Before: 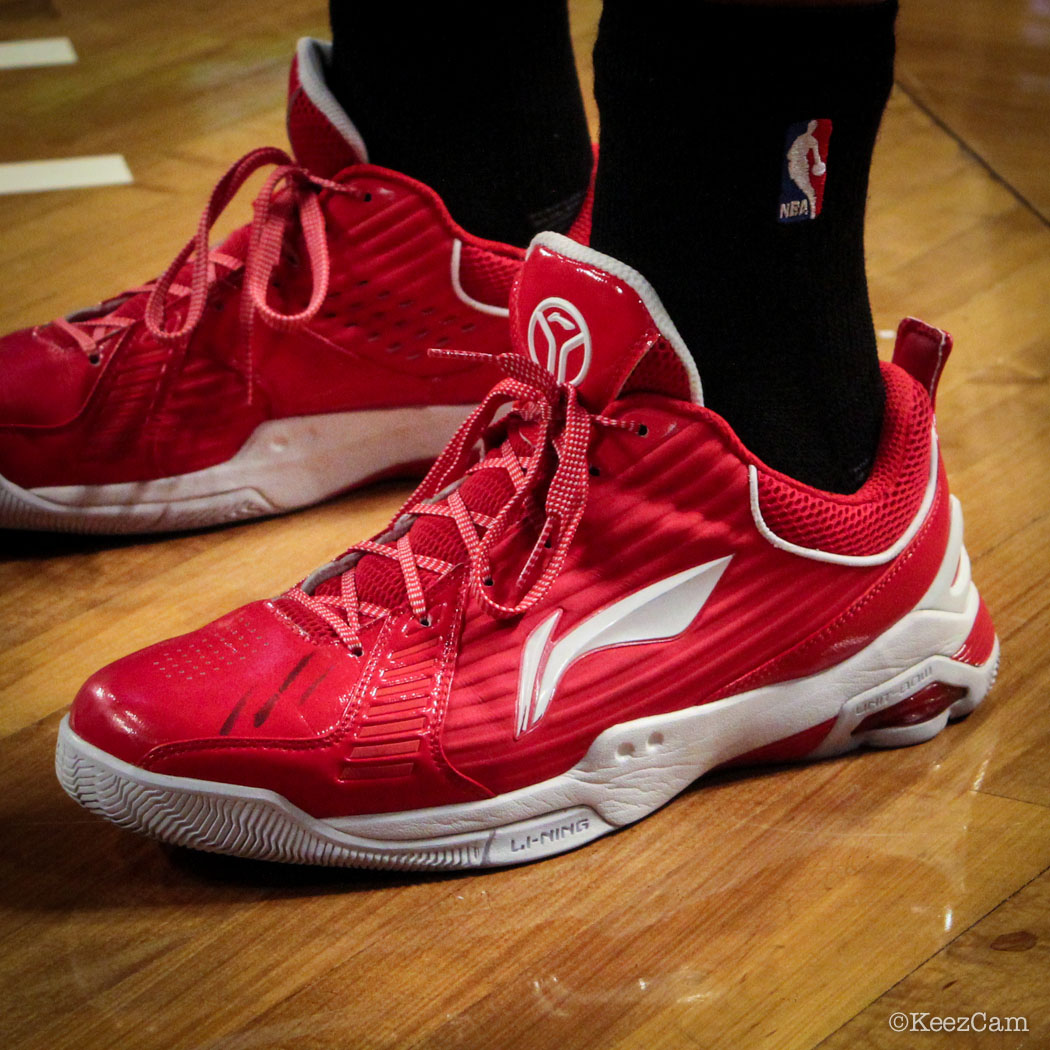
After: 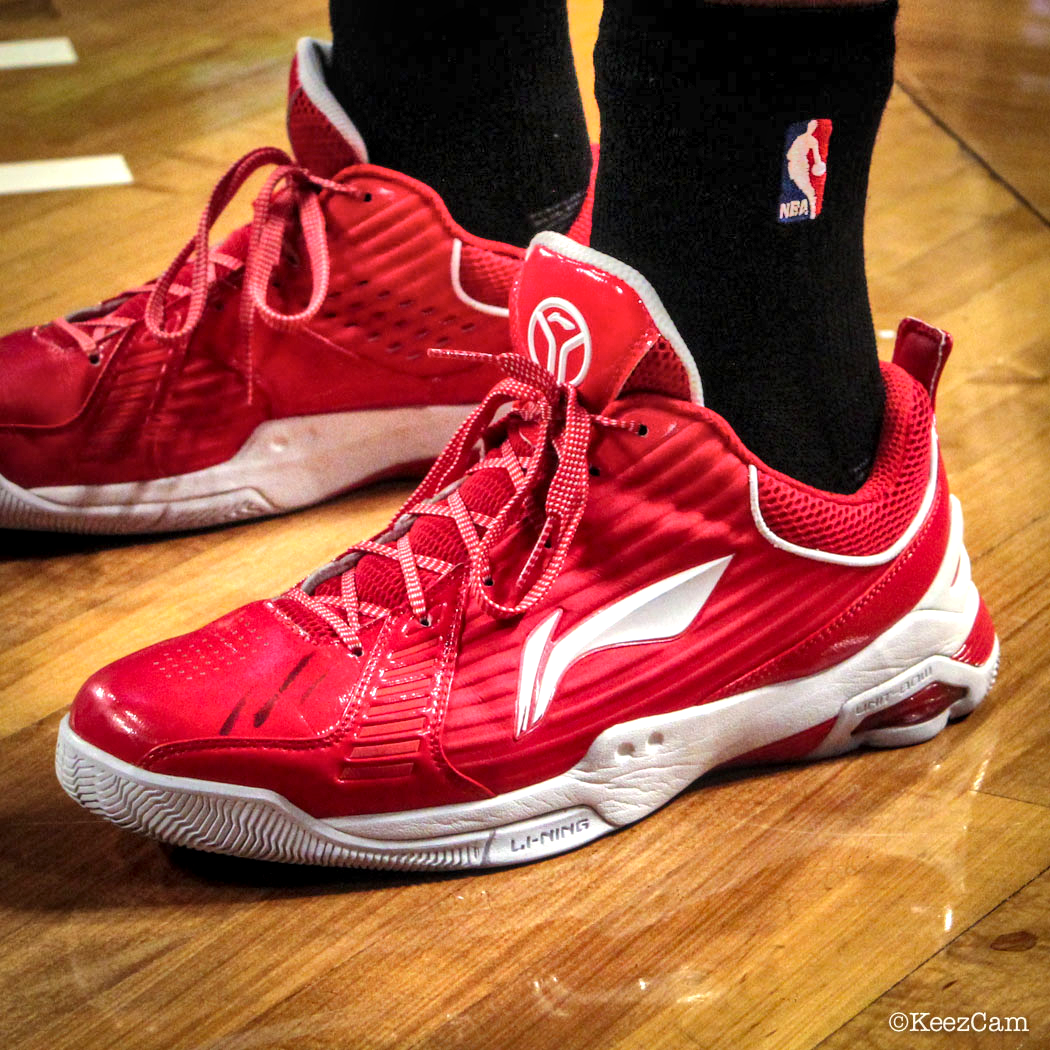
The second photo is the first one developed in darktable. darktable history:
shadows and highlights: shadows 75, highlights -60.85, soften with gaussian
local contrast: on, module defaults
exposure: black level correction 0, exposure 0.7 EV, compensate exposure bias true, compensate highlight preservation false
